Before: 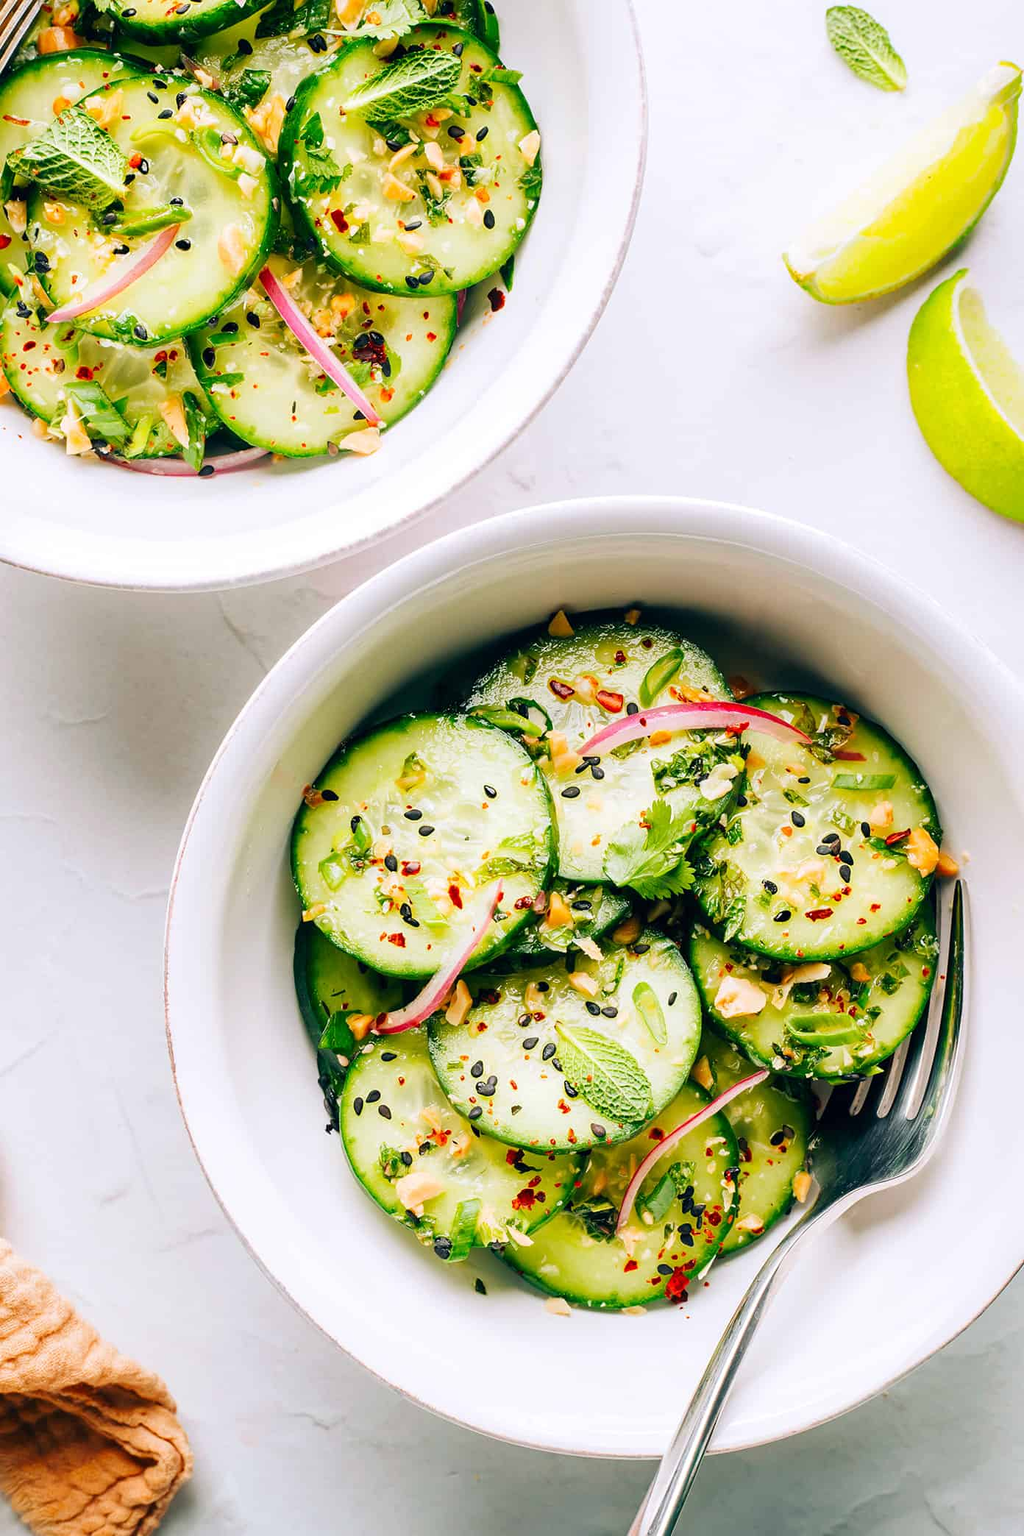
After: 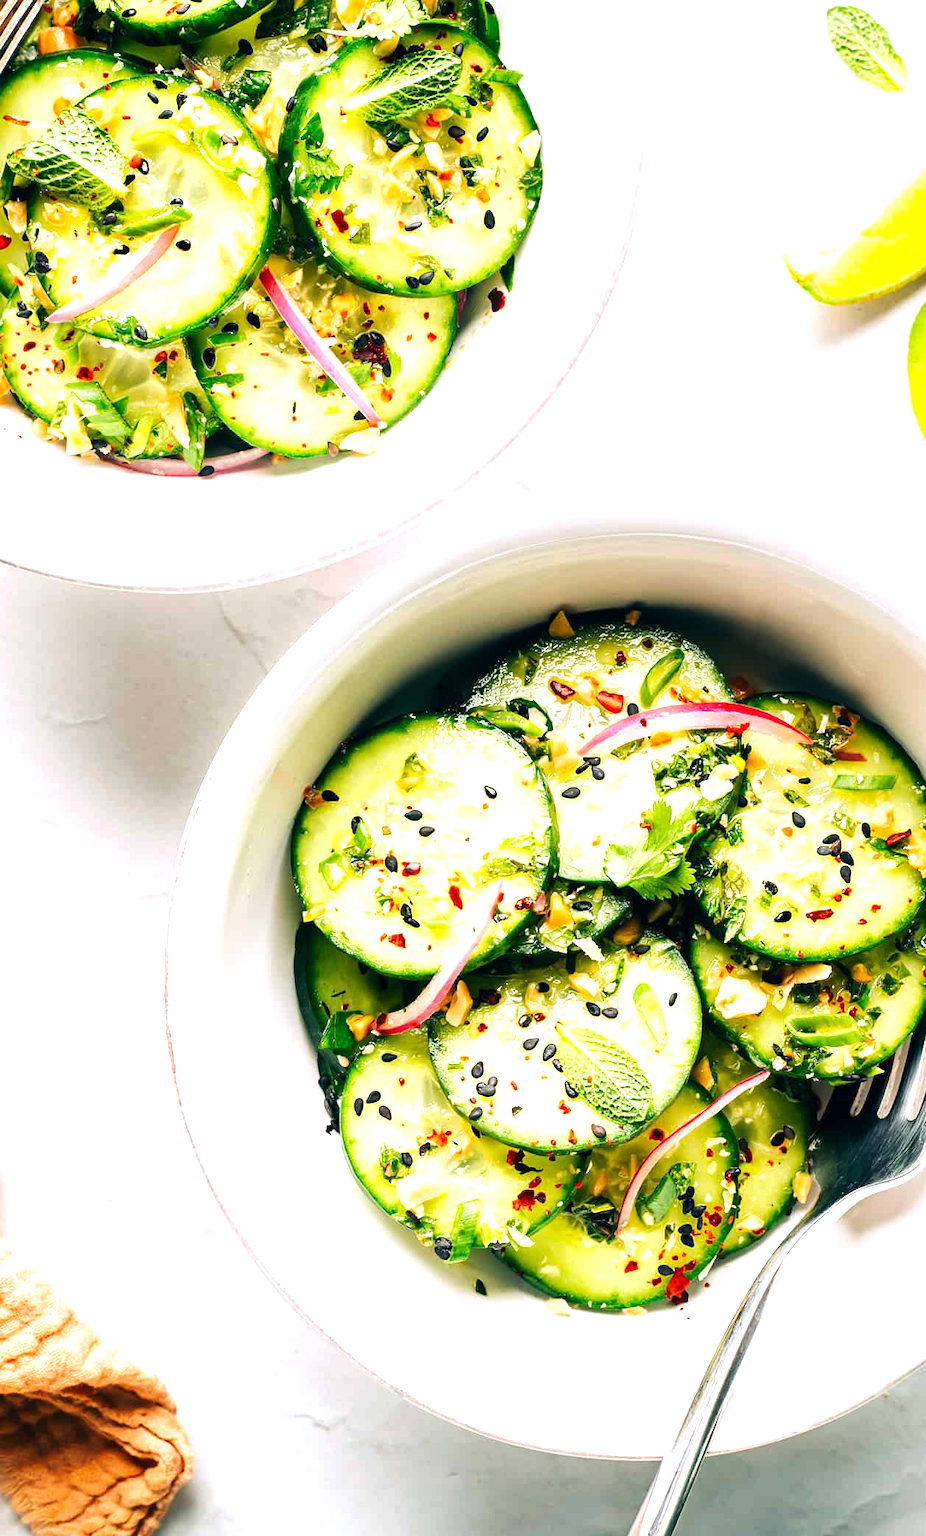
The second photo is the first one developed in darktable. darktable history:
crop: right 9.509%, bottom 0.031%
tone equalizer: -8 EV -0.417 EV, -7 EV -0.389 EV, -6 EV -0.333 EV, -5 EV -0.222 EV, -3 EV 0.222 EV, -2 EV 0.333 EV, -1 EV 0.389 EV, +0 EV 0.417 EV, edges refinement/feathering 500, mask exposure compensation -1.57 EV, preserve details no
exposure: exposure 0.29 EV, compensate highlight preservation false
